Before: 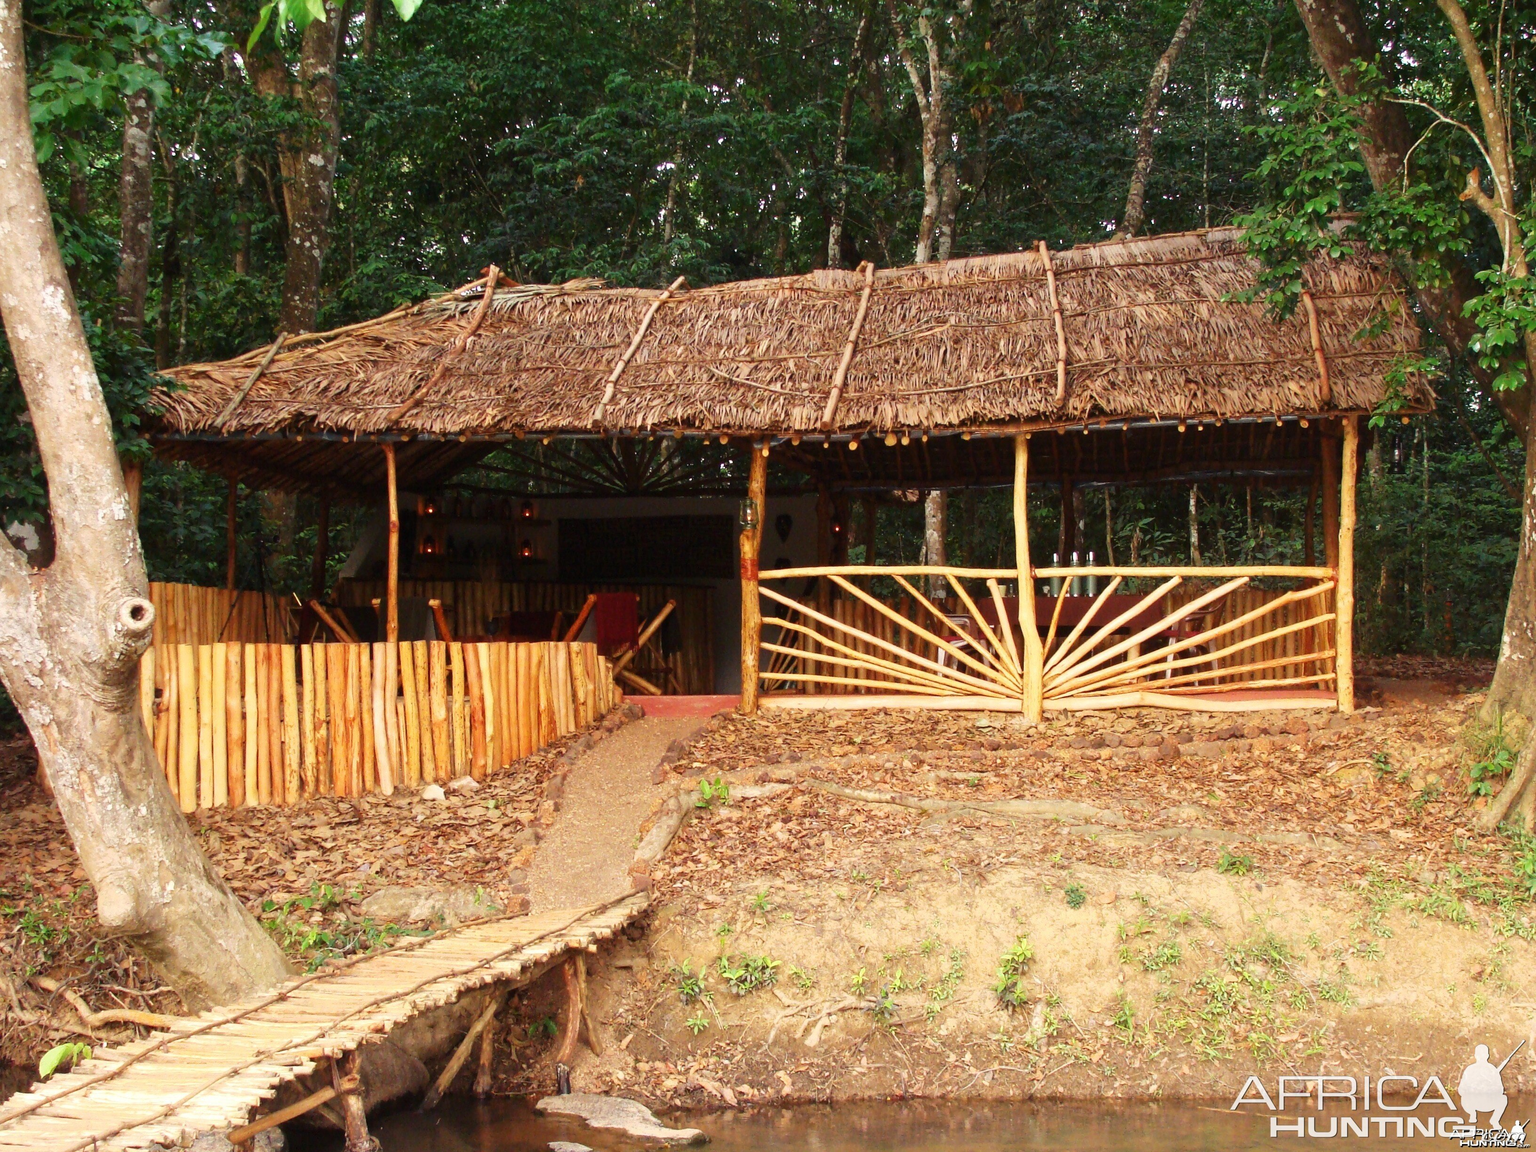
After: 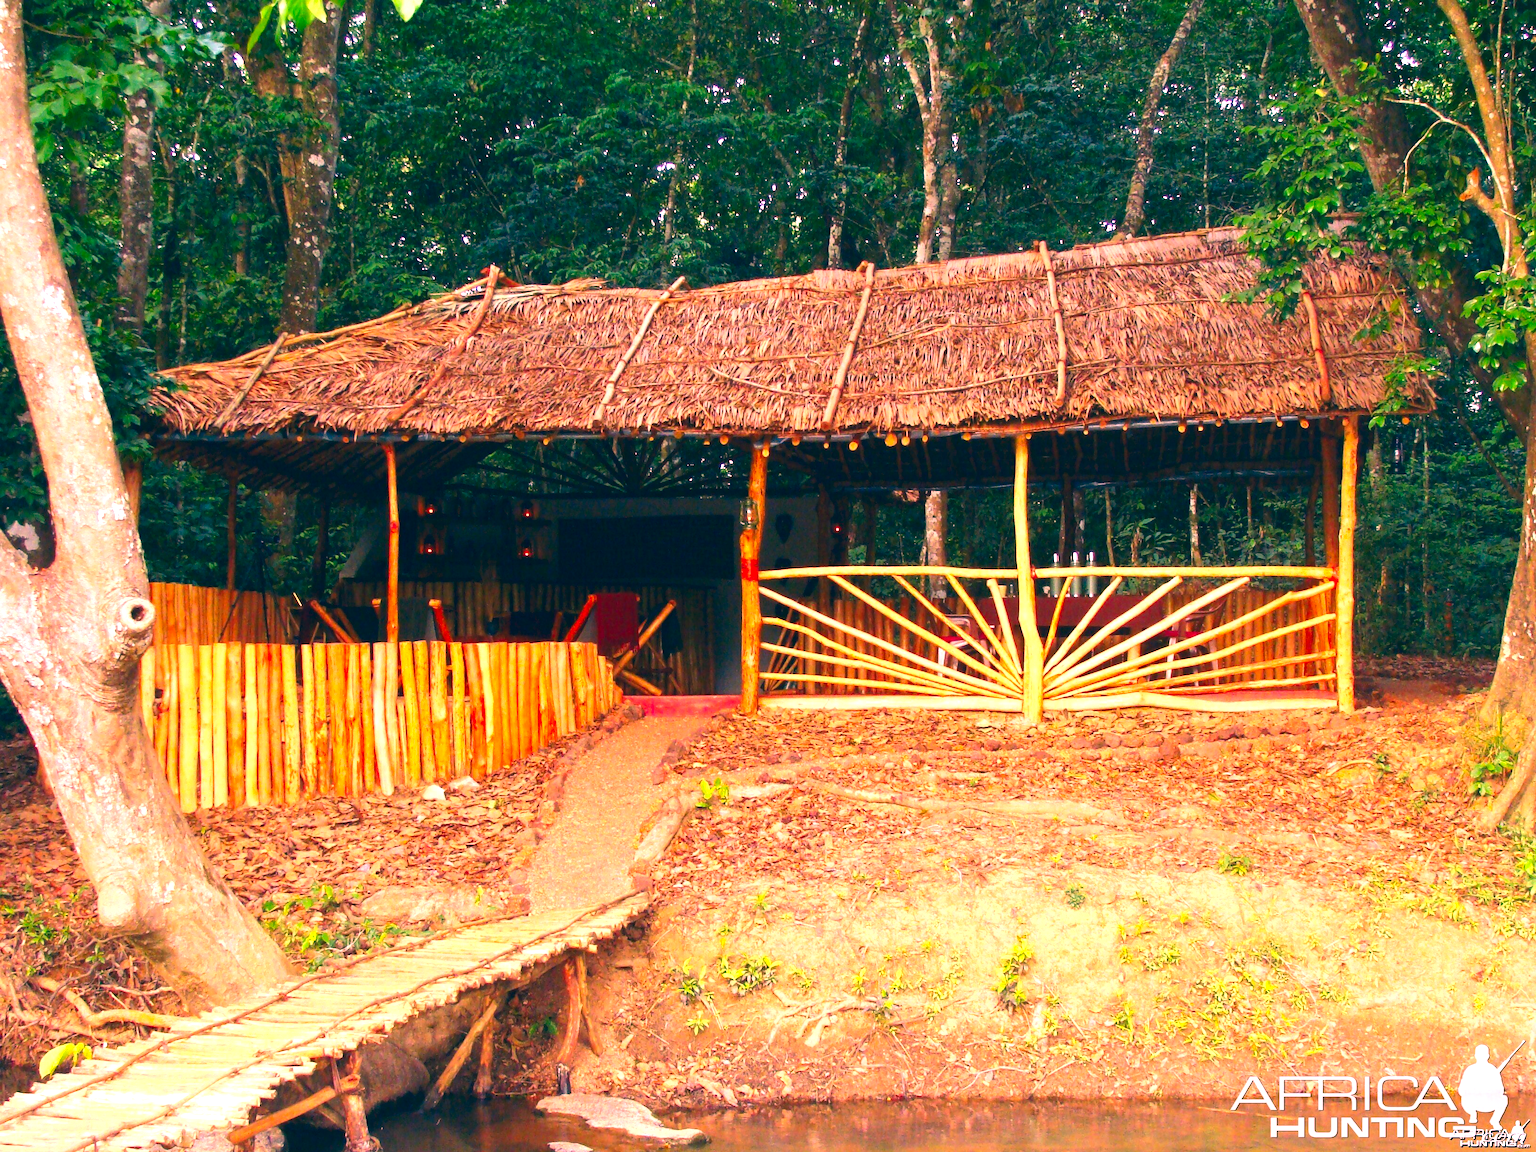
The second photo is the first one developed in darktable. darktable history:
color correction: highlights a* 17.03, highlights b* 0.205, shadows a* -15.38, shadows b* -14.56, saturation 1.5
exposure: black level correction 0, exposure 0.7 EV, compensate exposure bias true, compensate highlight preservation false
